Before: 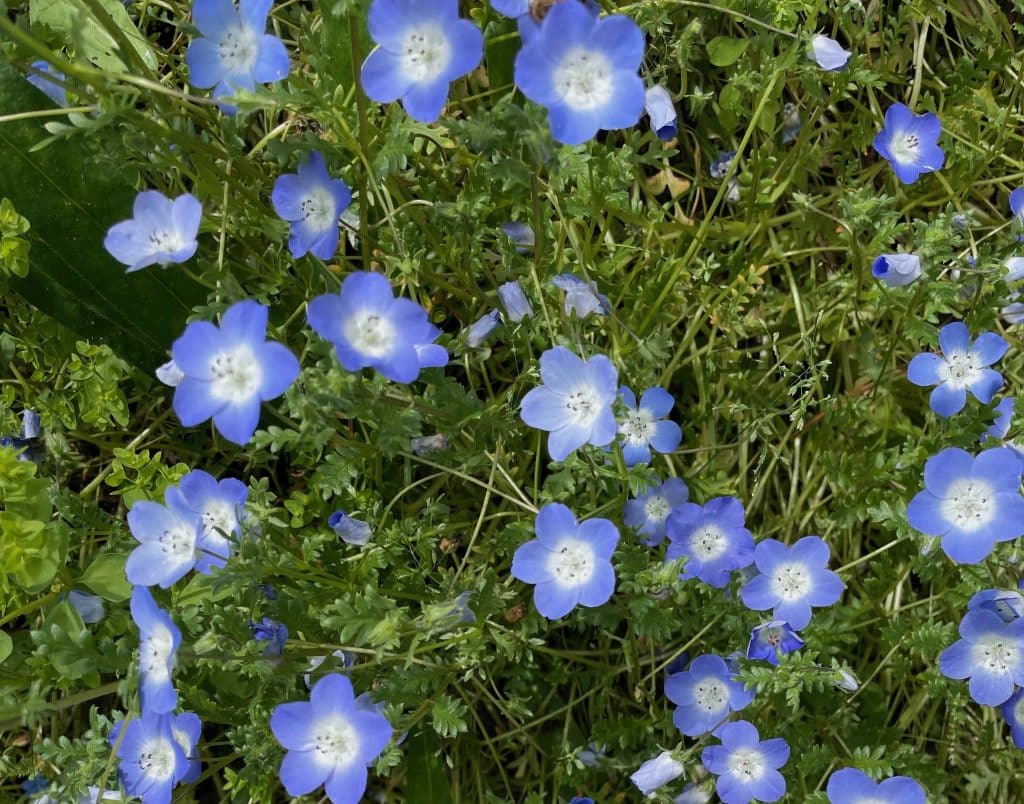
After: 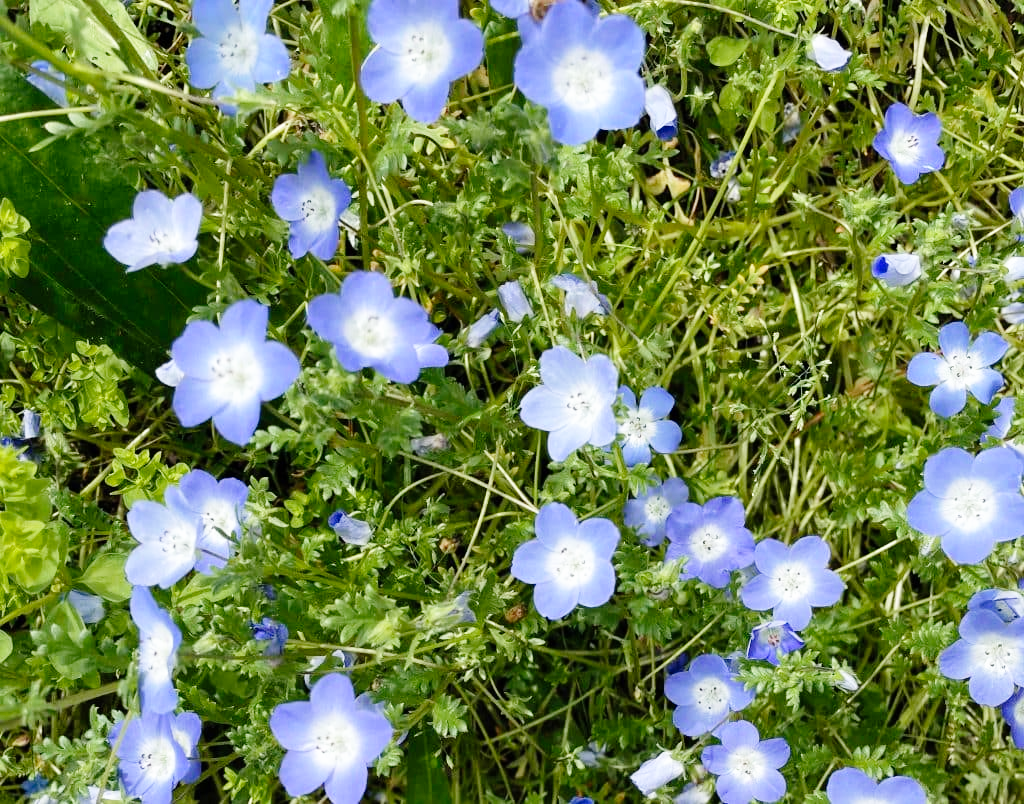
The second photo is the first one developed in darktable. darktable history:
base curve: curves: ch0 [(0, 0) (0.008, 0.007) (0.022, 0.029) (0.048, 0.089) (0.092, 0.197) (0.191, 0.399) (0.275, 0.534) (0.357, 0.65) (0.477, 0.78) (0.542, 0.833) (0.799, 0.973) (1, 1)], preserve colors none
exposure: exposure 0.084 EV, compensate highlight preservation false
